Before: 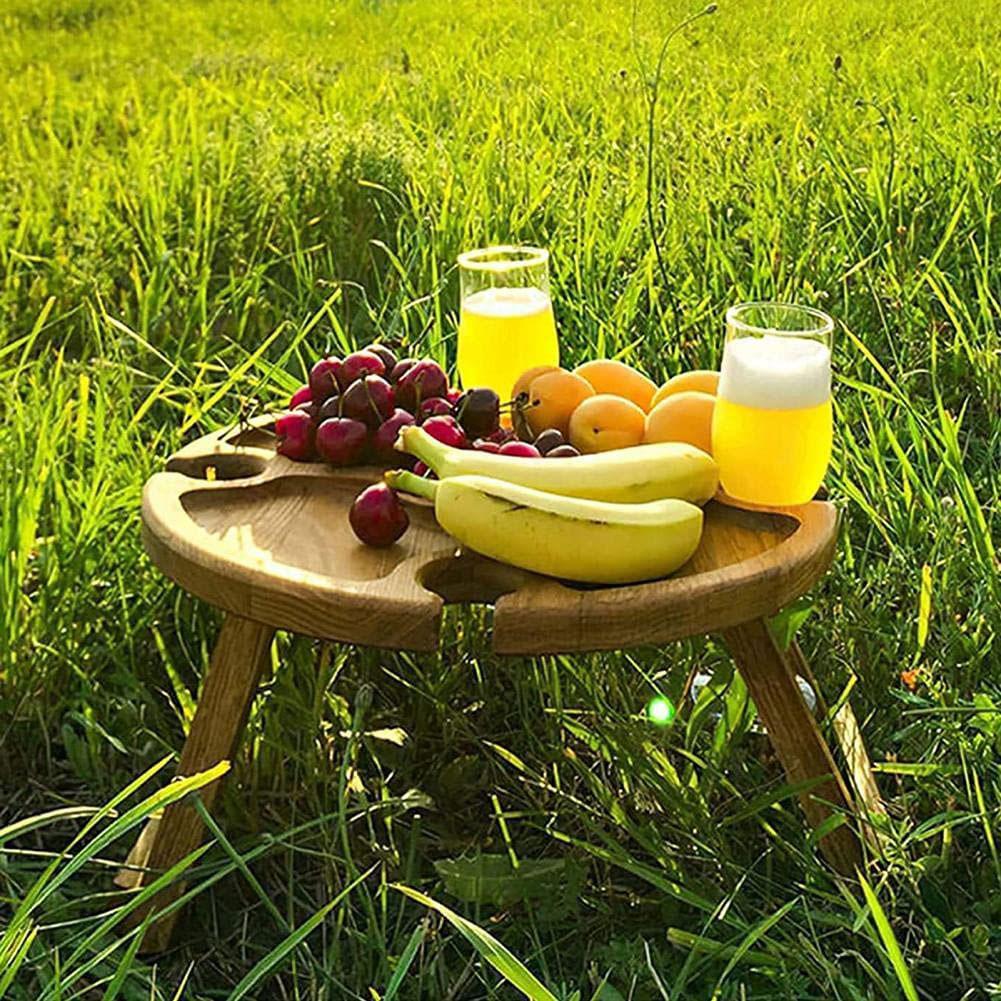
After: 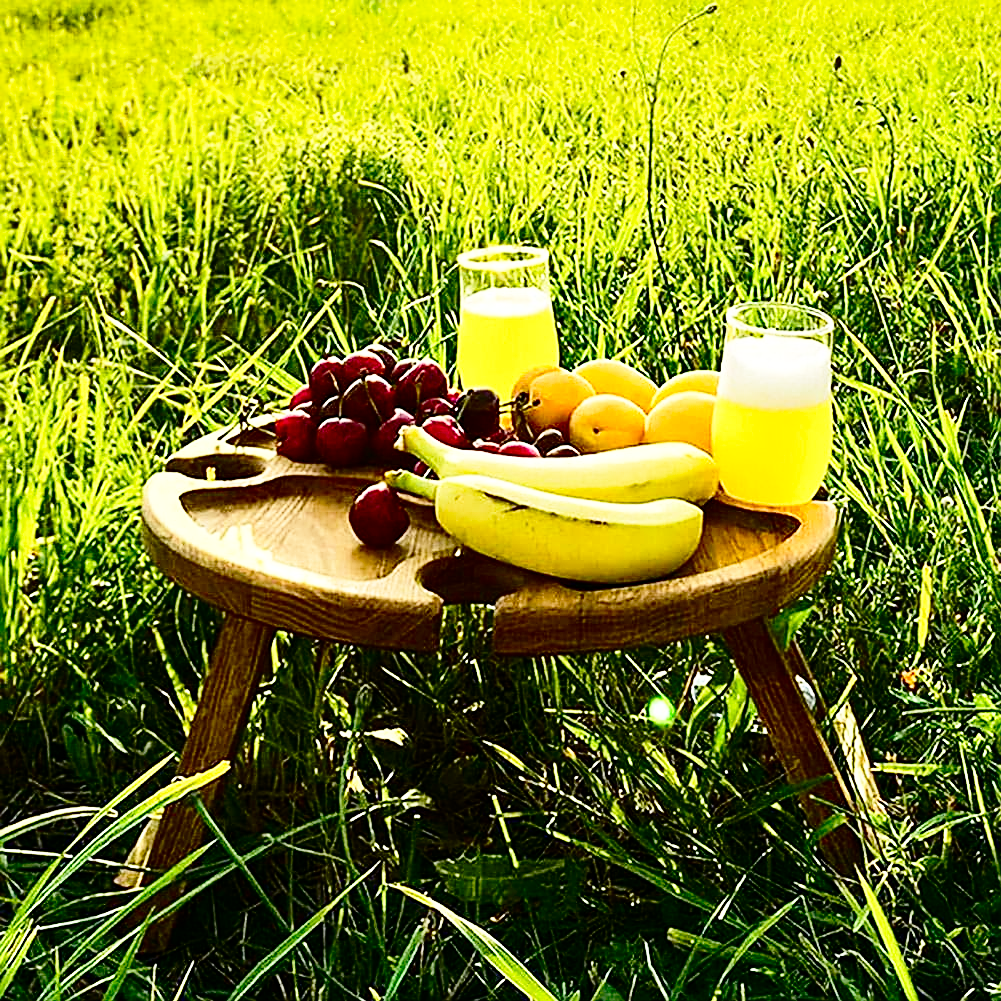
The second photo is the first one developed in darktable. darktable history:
base curve: curves: ch0 [(0, 0) (0.028, 0.03) (0.121, 0.232) (0.46, 0.748) (0.859, 0.968) (1, 1)], preserve colors none
tone equalizer: on, module defaults
contrast brightness saturation: contrast 0.24, brightness -0.24, saturation 0.14
sharpen: on, module defaults
